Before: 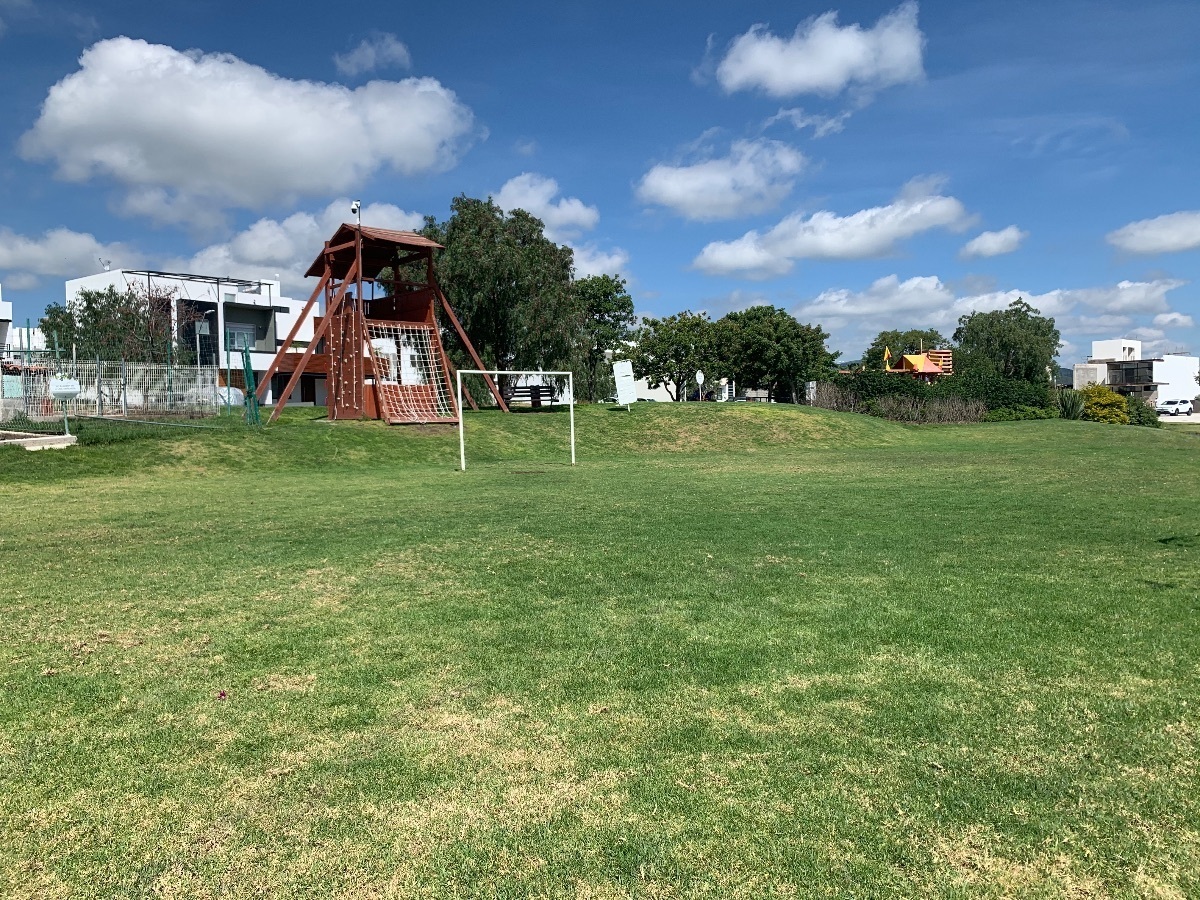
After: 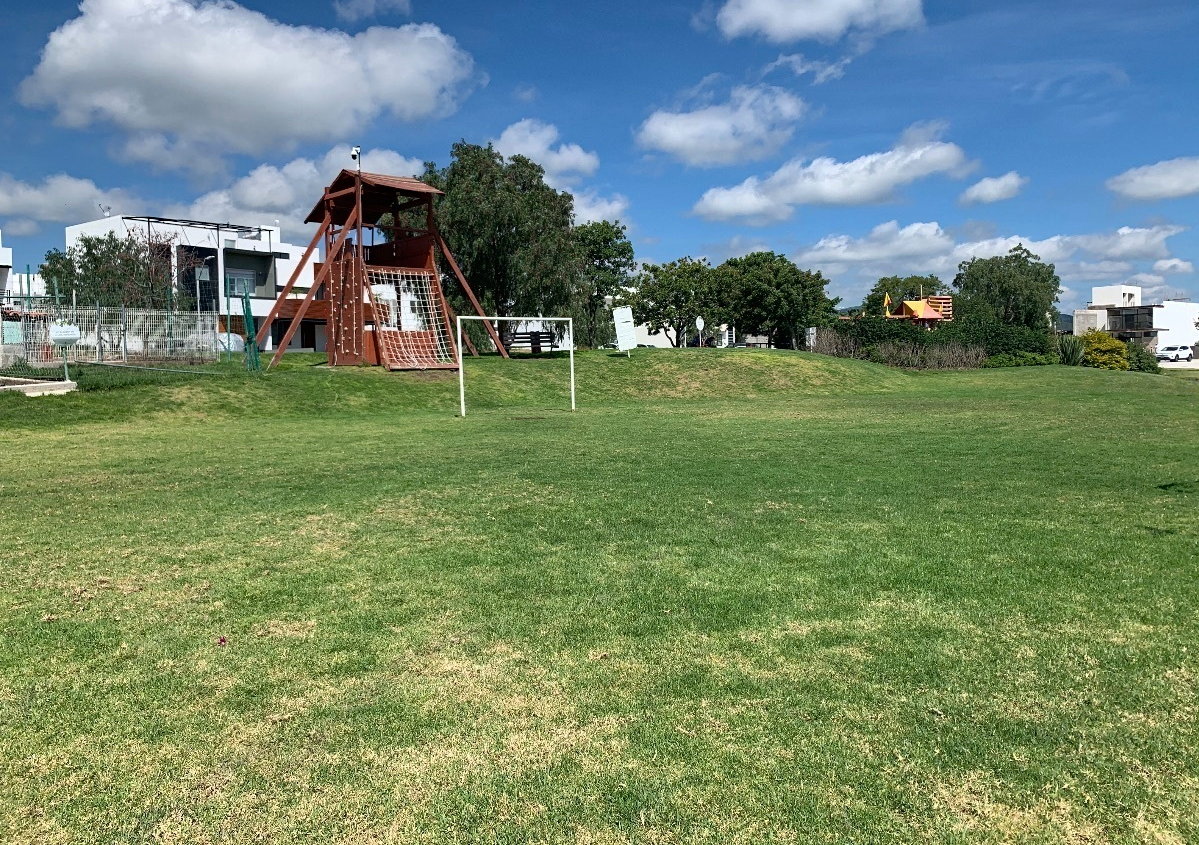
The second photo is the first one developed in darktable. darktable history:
crop and rotate: top 6.098%
haze removal: adaptive false
